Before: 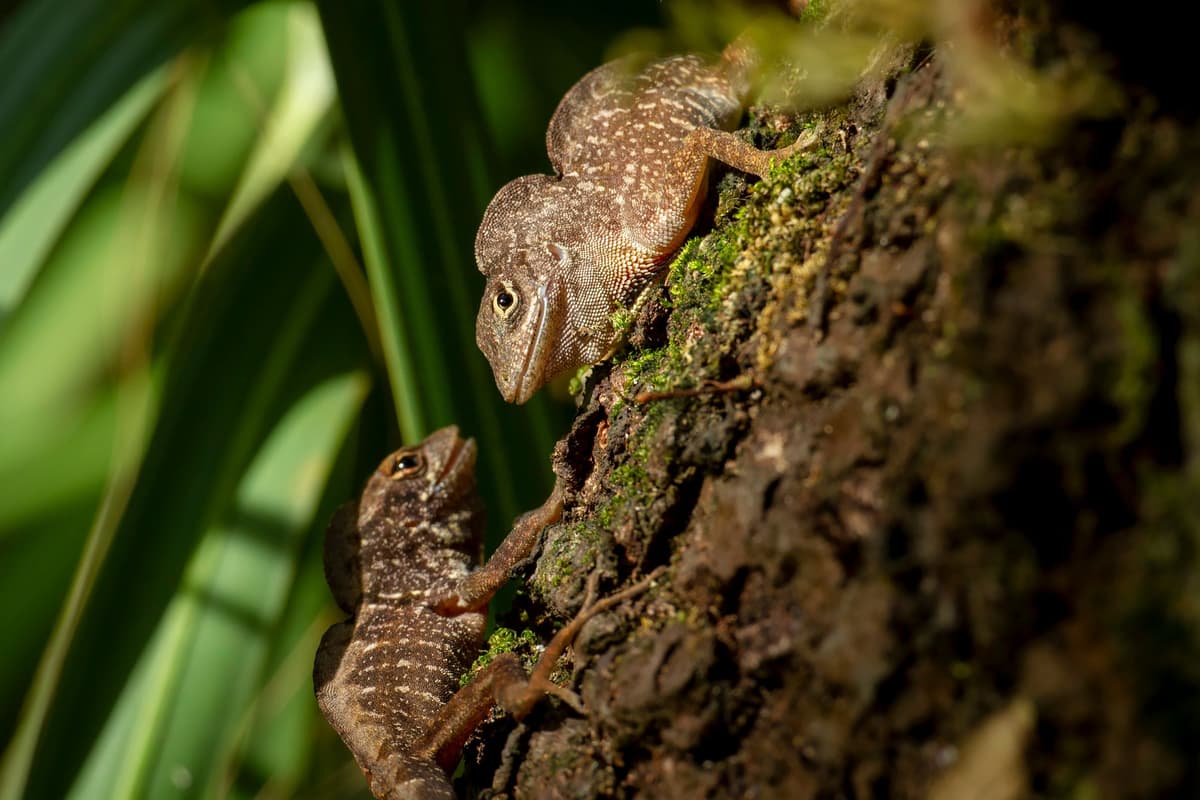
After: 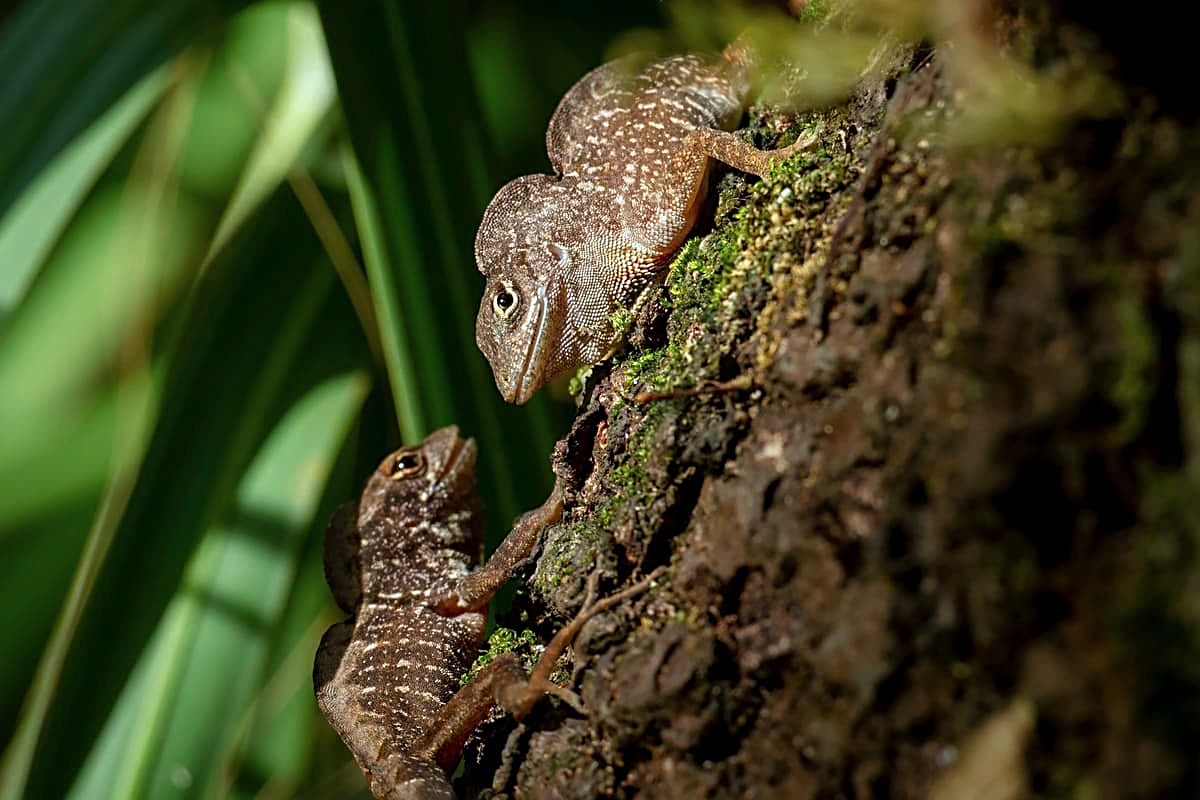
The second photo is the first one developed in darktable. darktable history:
color calibration: x 0.37, y 0.382, temperature 4313.32 K
sharpen: radius 2.531, amount 0.628
